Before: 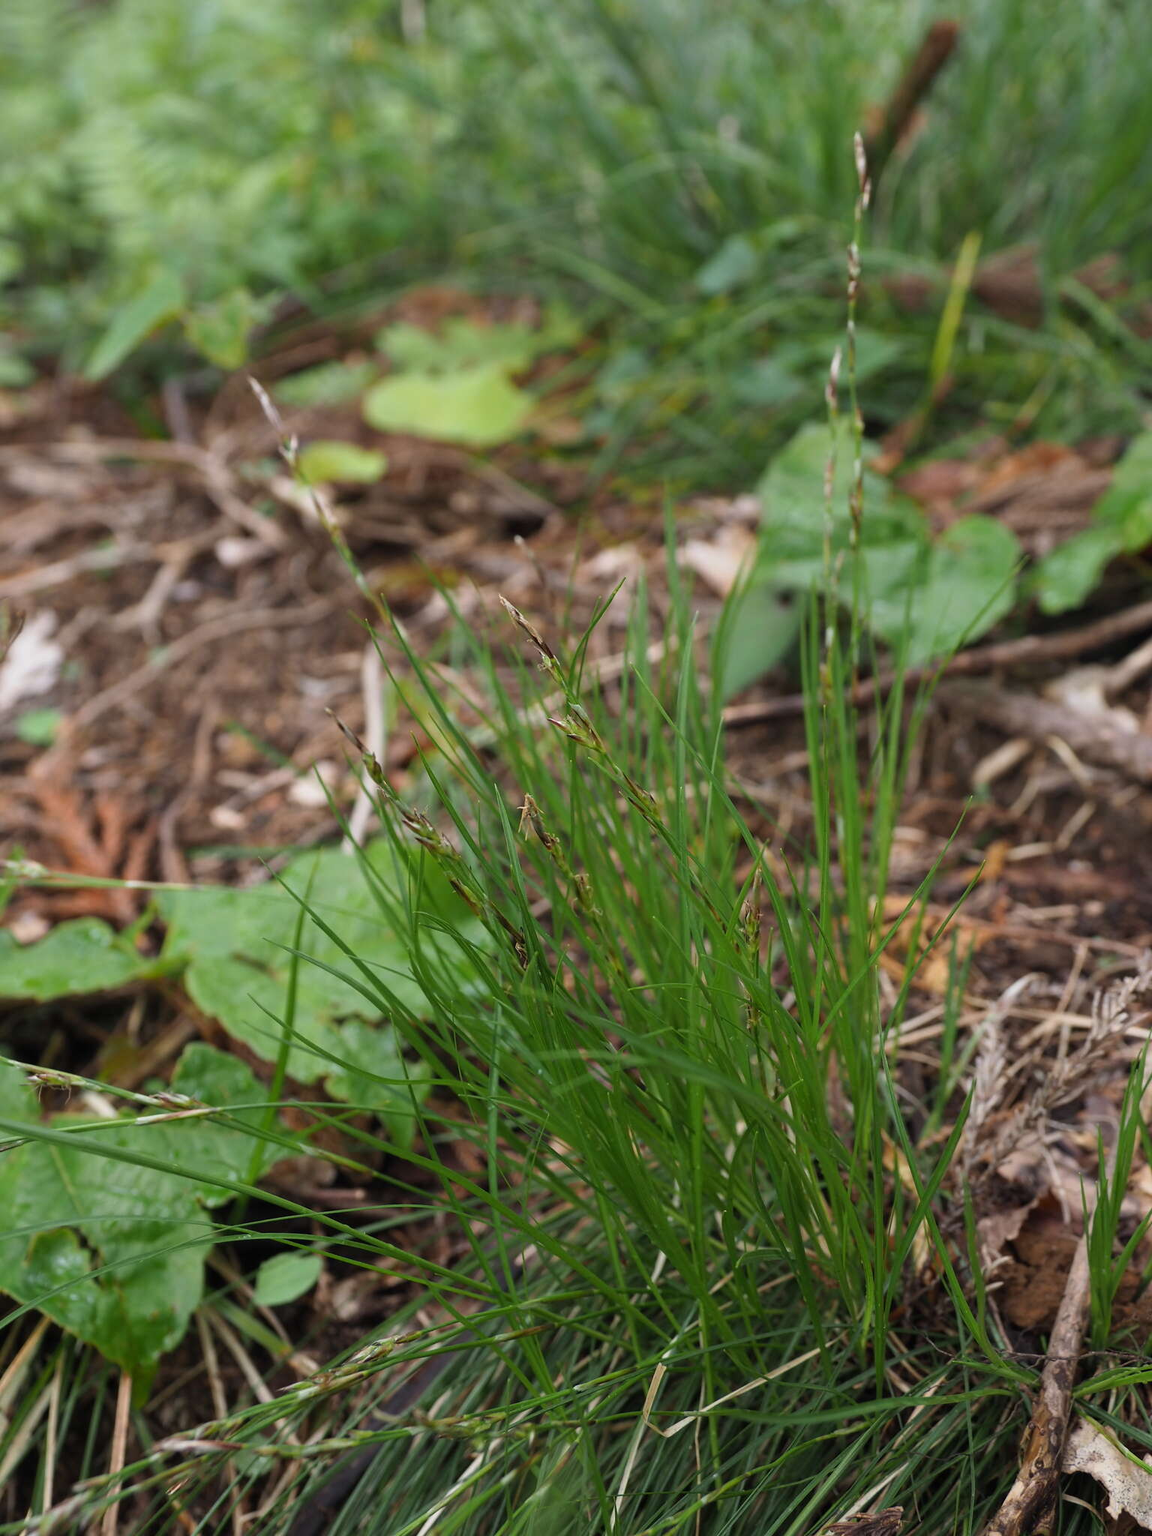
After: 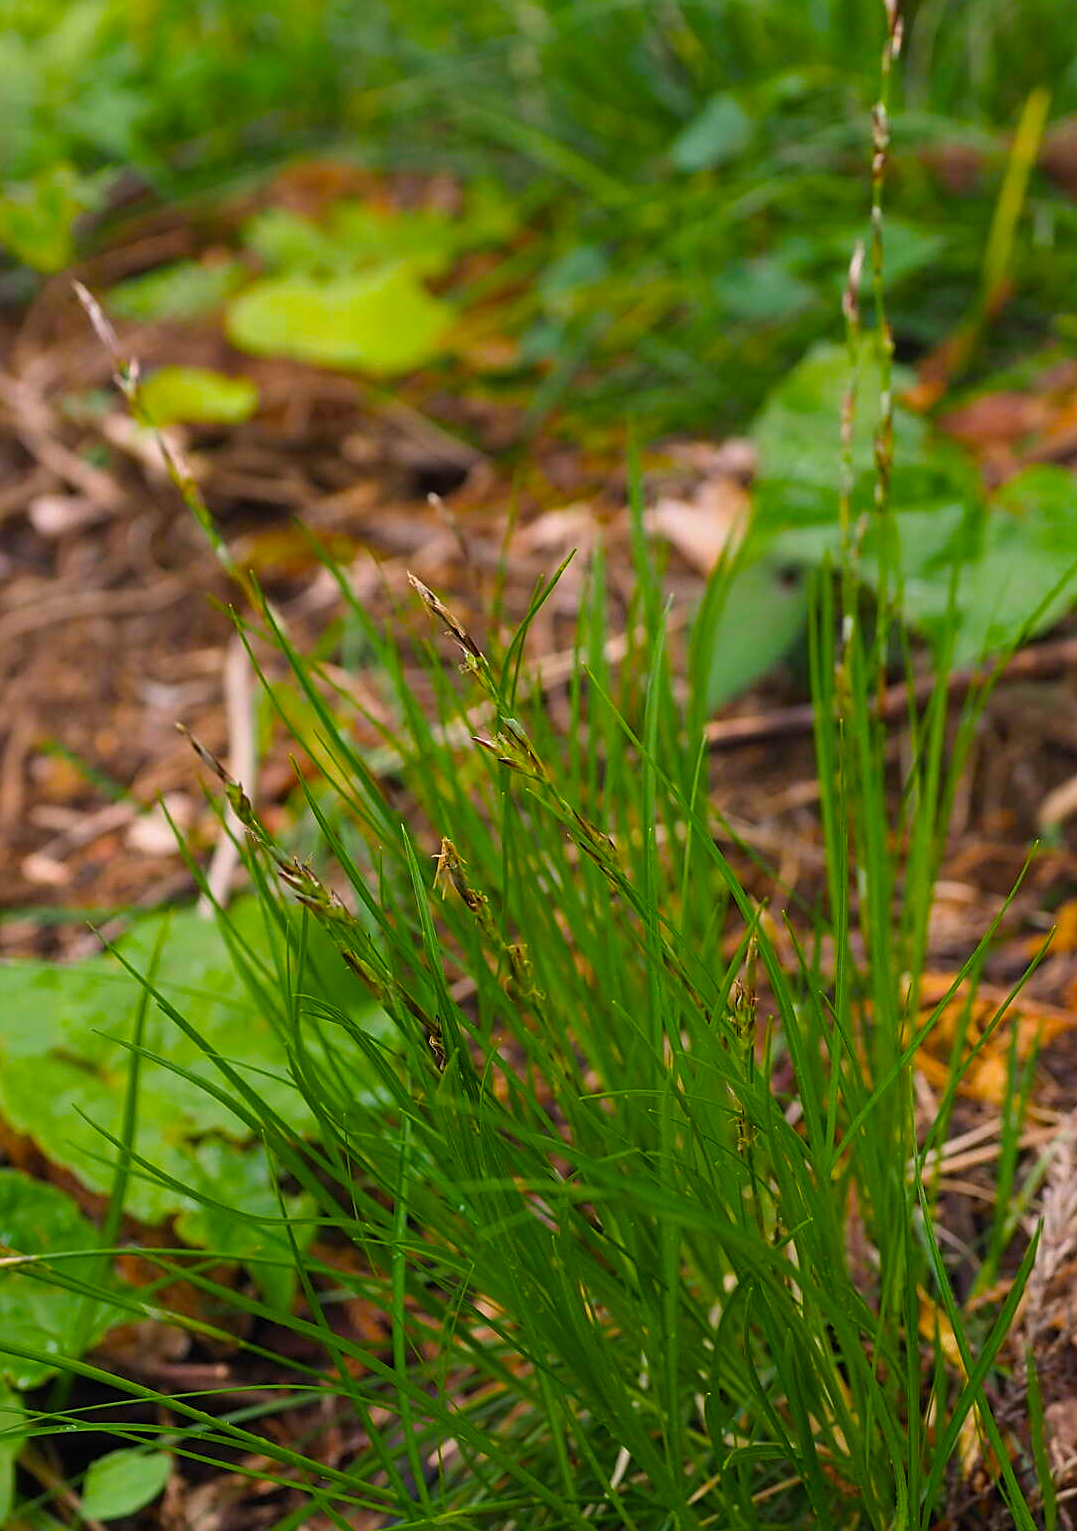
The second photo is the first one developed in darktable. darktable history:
crop and rotate: left 16.854%, top 10.795%, right 13.019%, bottom 14.409%
sharpen: on, module defaults
color balance rgb: highlights gain › chroma 2.057%, highlights gain › hue 46.12°, linear chroma grading › shadows 9.545%, linear chroma grading › highlights 8.931%, linear chroma grading › global chroma 14.478%, linear chroma grading › mid-tones 14.602%, perceptual saturation grading › global saturation 25.204%, global vibrance 20%
